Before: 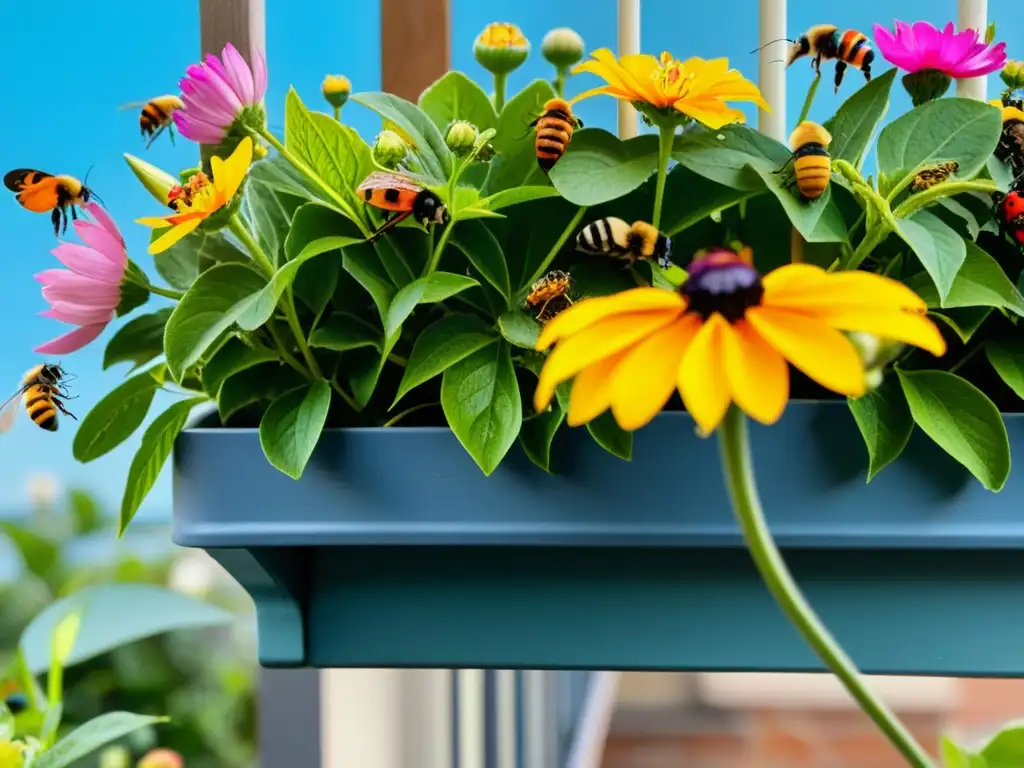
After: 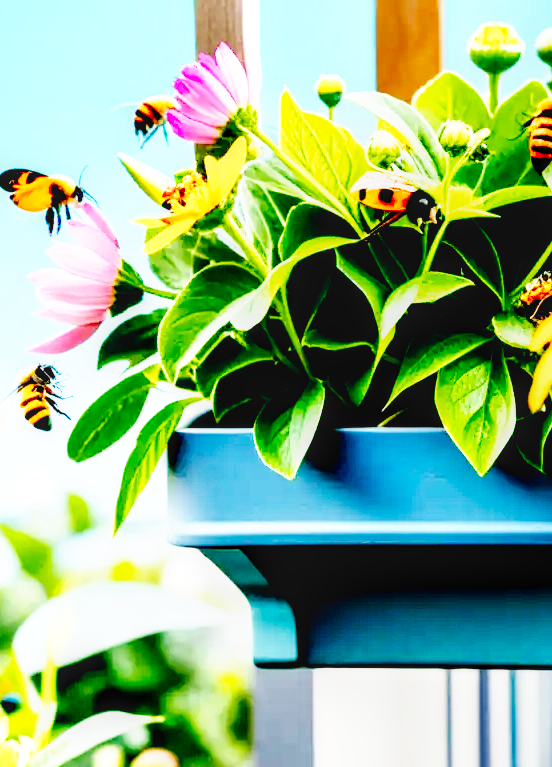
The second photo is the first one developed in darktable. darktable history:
base curve: curves: ch0 [(0, 0) (0.007, 0.004) (0.027, 0.03) (0.046, 0.07) (0.207, 0.54) (0.442, 0.872) (0.673, 0.972) (1, 1)], preserve colors none
exposure: black level correction 0.026, exposure 0.186 EV, compensate highlight preservation false
local contrast: detail 130%
tone equalizer: -8 EV -0.789 EV, -7 EV -0.705 EV, -6 EV -0.611 EV, -5 EV -0.417 EV, -3 EV 0.377 EV, -2 EV 0.6 EV, -1 EV 0.678 EV, +0 EV 0.772 EV
crop: left 0.638%, right 45.445%, bottom 0.086%
